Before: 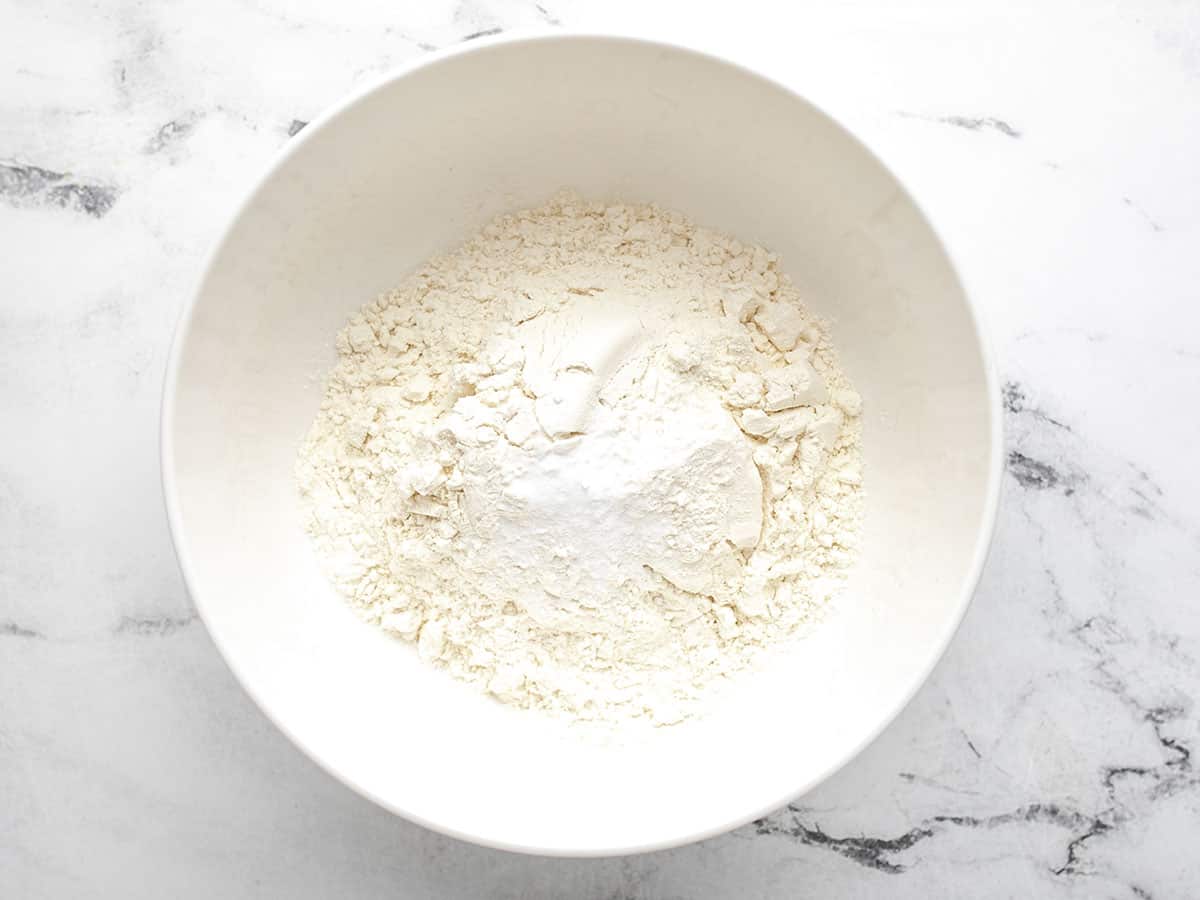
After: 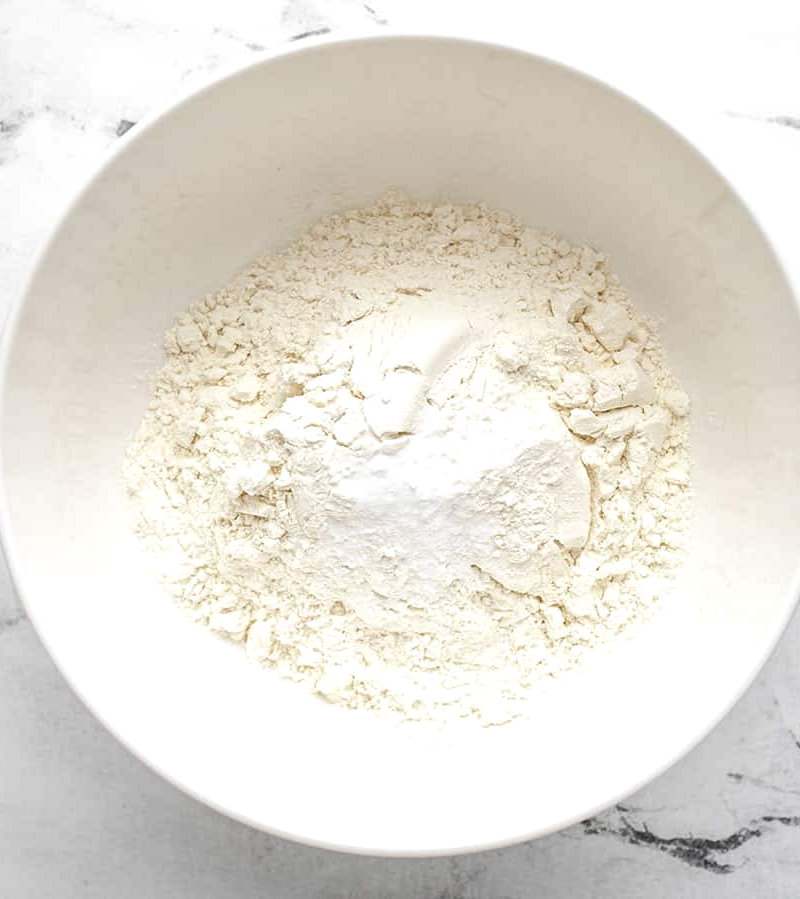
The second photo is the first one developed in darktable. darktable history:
local contrast: on, module defaults
crop and rotate: left 14.365%, right 18.965%
